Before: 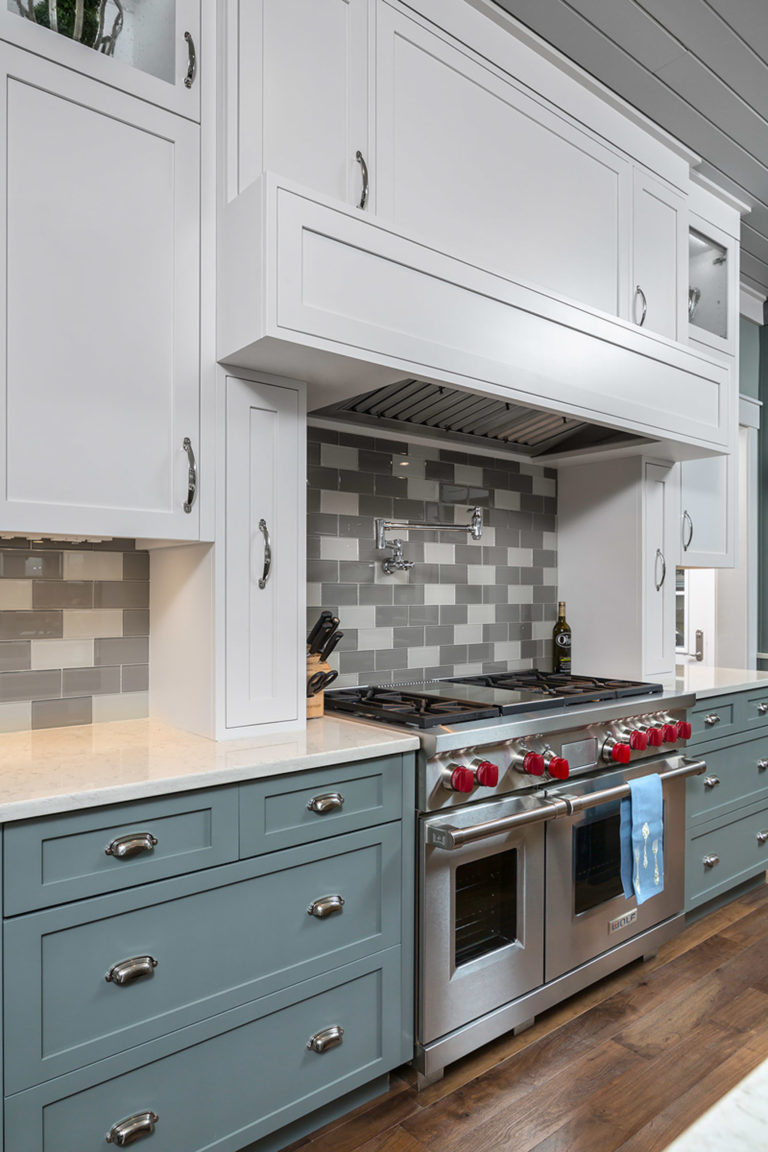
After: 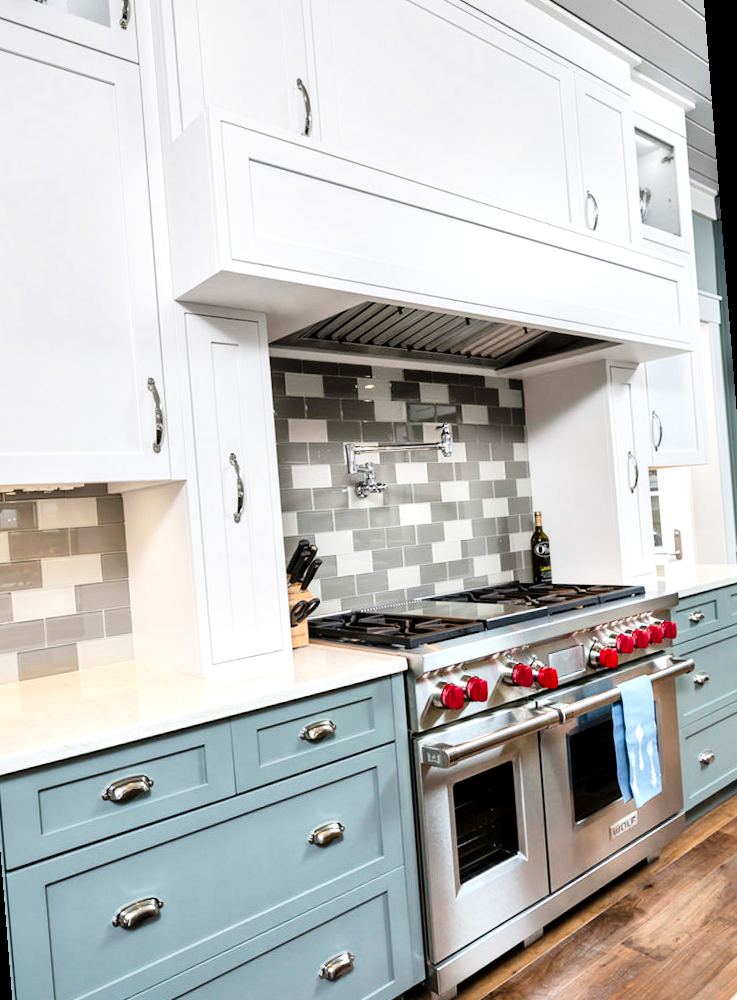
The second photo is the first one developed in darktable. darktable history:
exposure: exposure 0.95 EV, compensate highlight preservation false
local contrast: mode bilateral grid, contrast 20, coarseness 50, detail 150%, midtone range 0.2
rotate and perspective: rotation -4.57°, crop left 0.054, crop right 0.944, crop top 0.087, crop bottom 0.914
crop and rotate: left 3.238%
filmic rgb: black relative exposure -6.98 EV, white relative exposure 5.63 EV, hardness 2.86
tone curve: curves: ch0 [(0, 0) (0.003, 0.002) (0.011, 0.006) (0.025, 0.014) (0.044, 0.025) (0.069, 0.039) (0.1, 0.056) (0.136, 0.082) (0.177, 0.116) (0.224, 0.163) (0.277, 0.233) (0.335, 0.311) (0.399, 0.396) (0.468, 0.488) (0.543, 0.588) (0.623, 0.695) (0.709, 0.809) (0.801, 0.912) (0.898, 0.997) (1, 1)], preserve colors none
